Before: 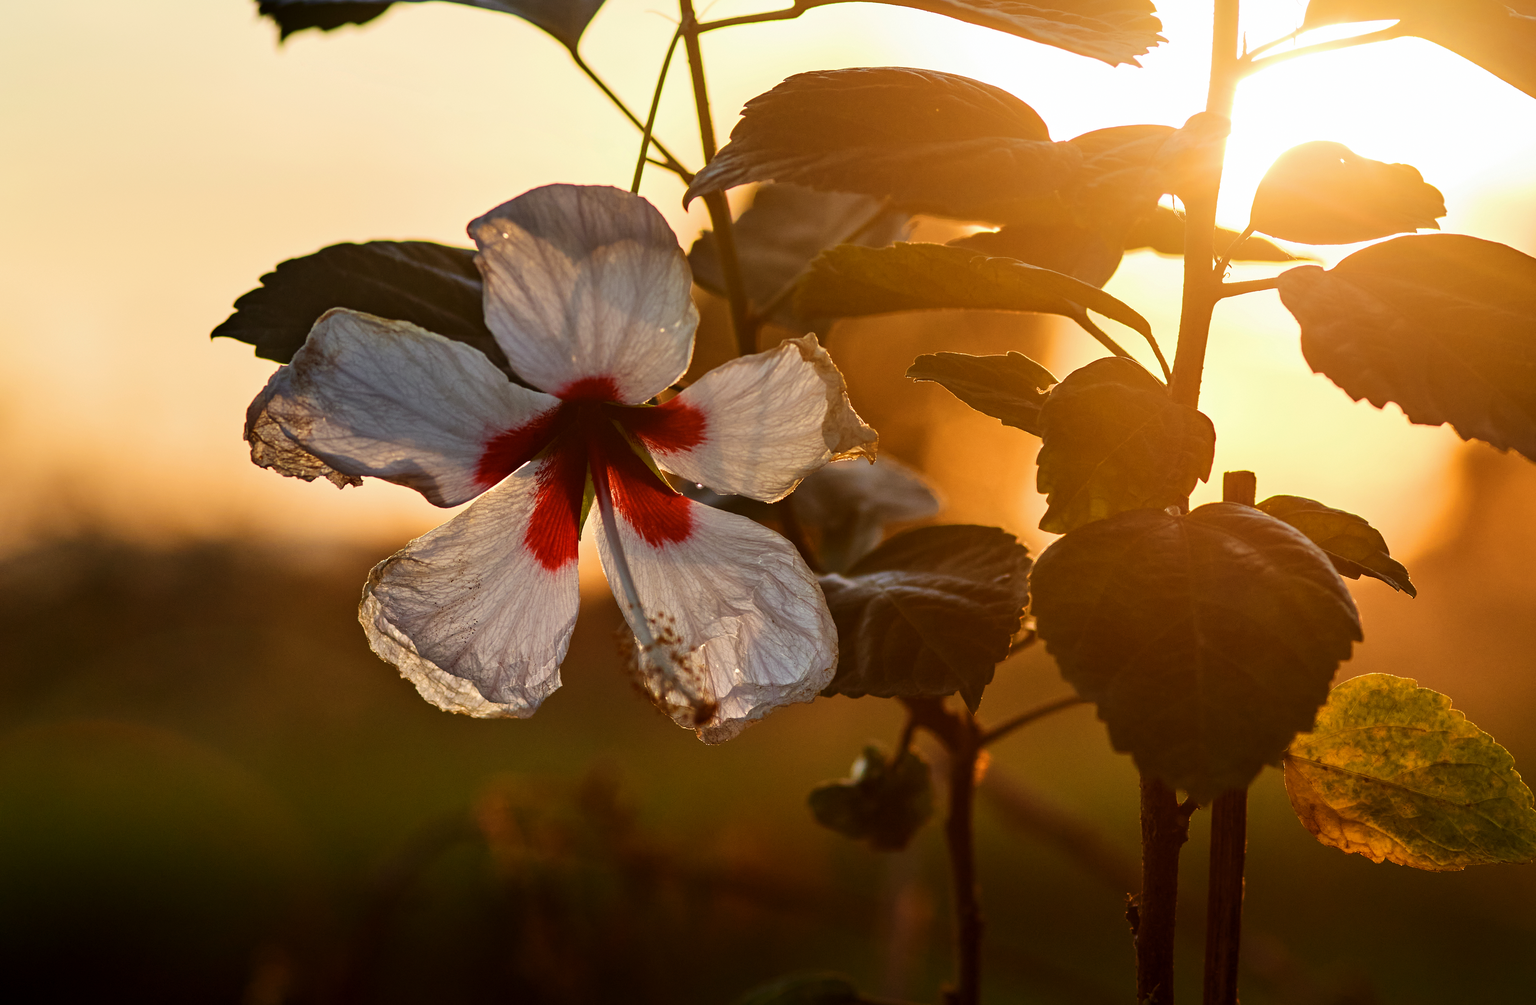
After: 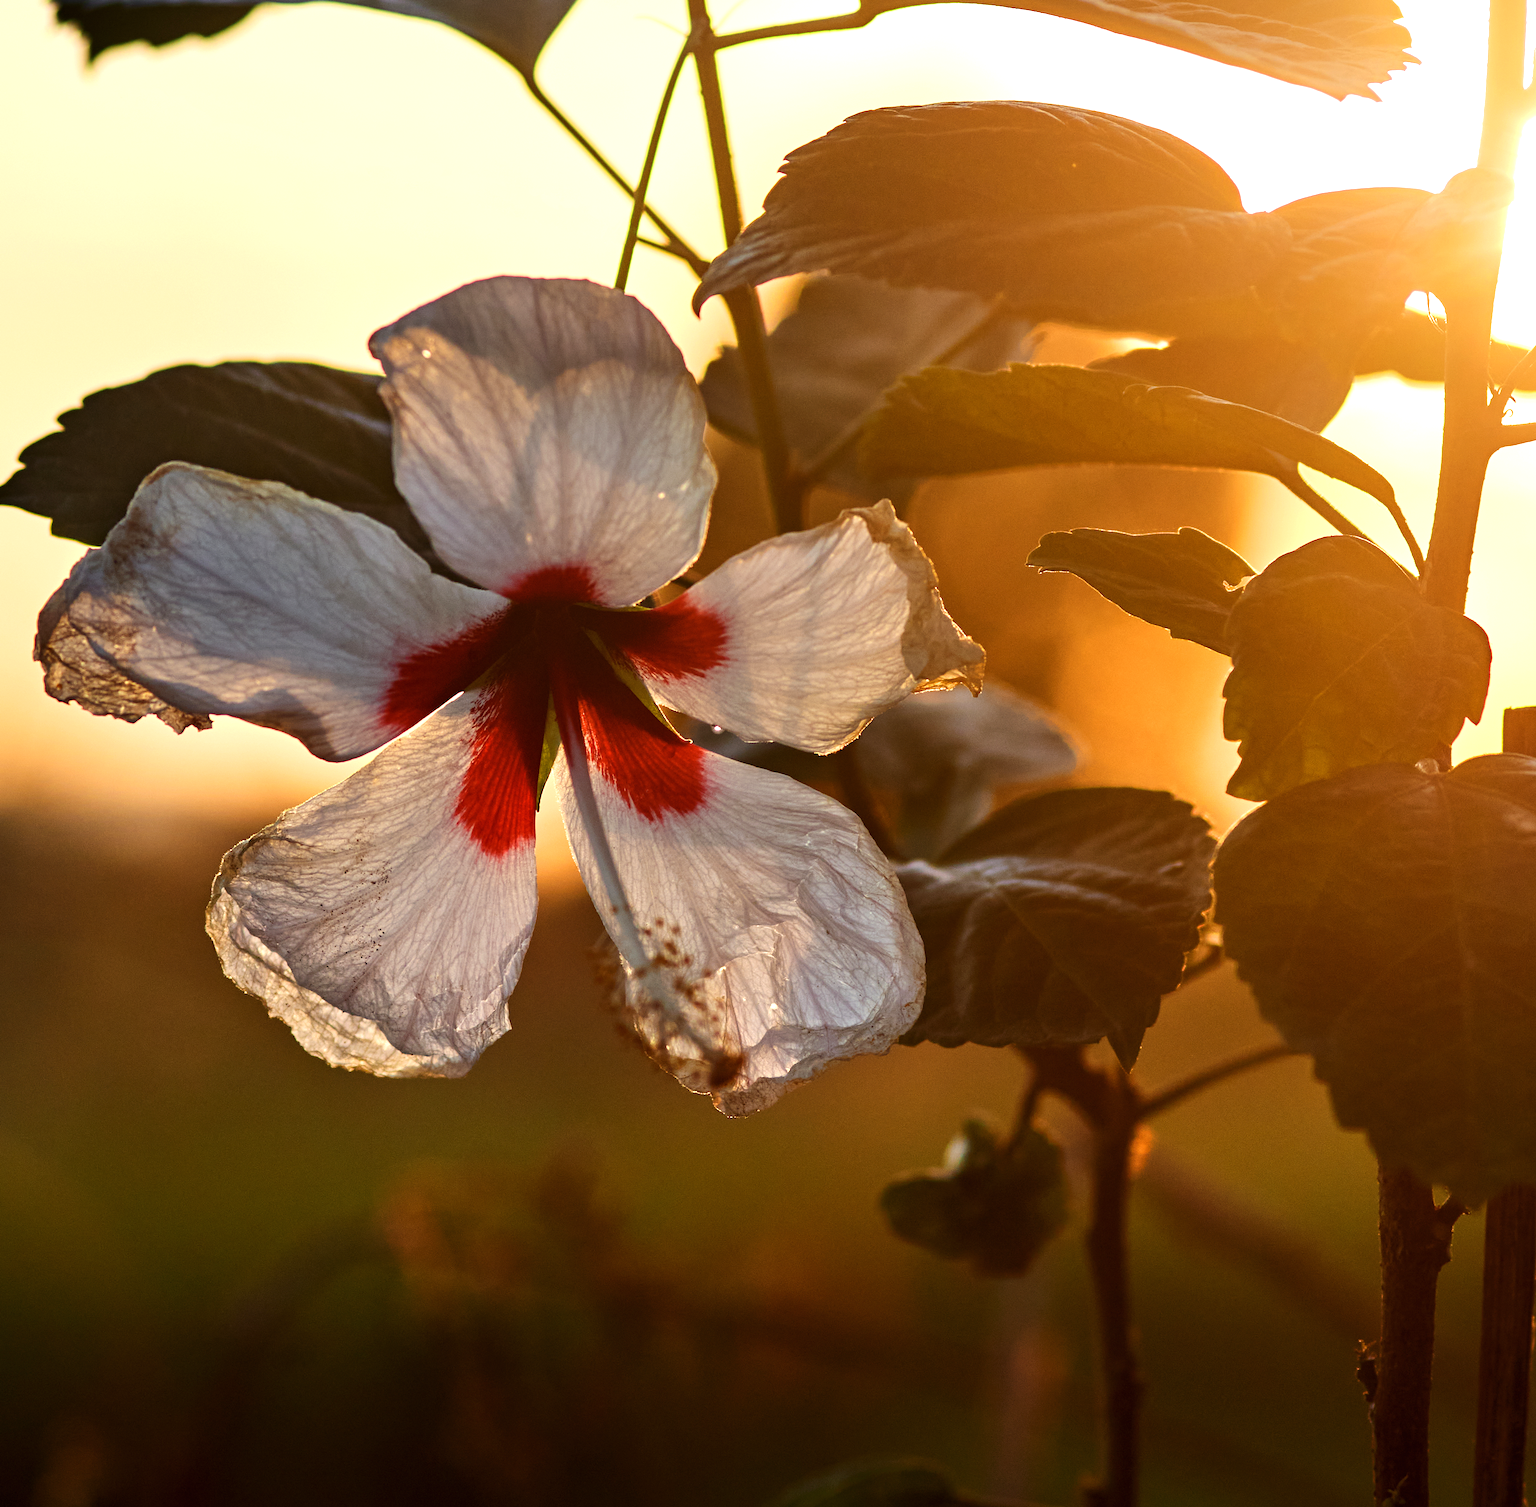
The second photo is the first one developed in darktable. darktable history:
crop and rotate: left 14.436%, right 18.898%
exposure: black level correction 0, exposure 0.7 EV, compensate exposure bias true, compensate highlight preservation false
